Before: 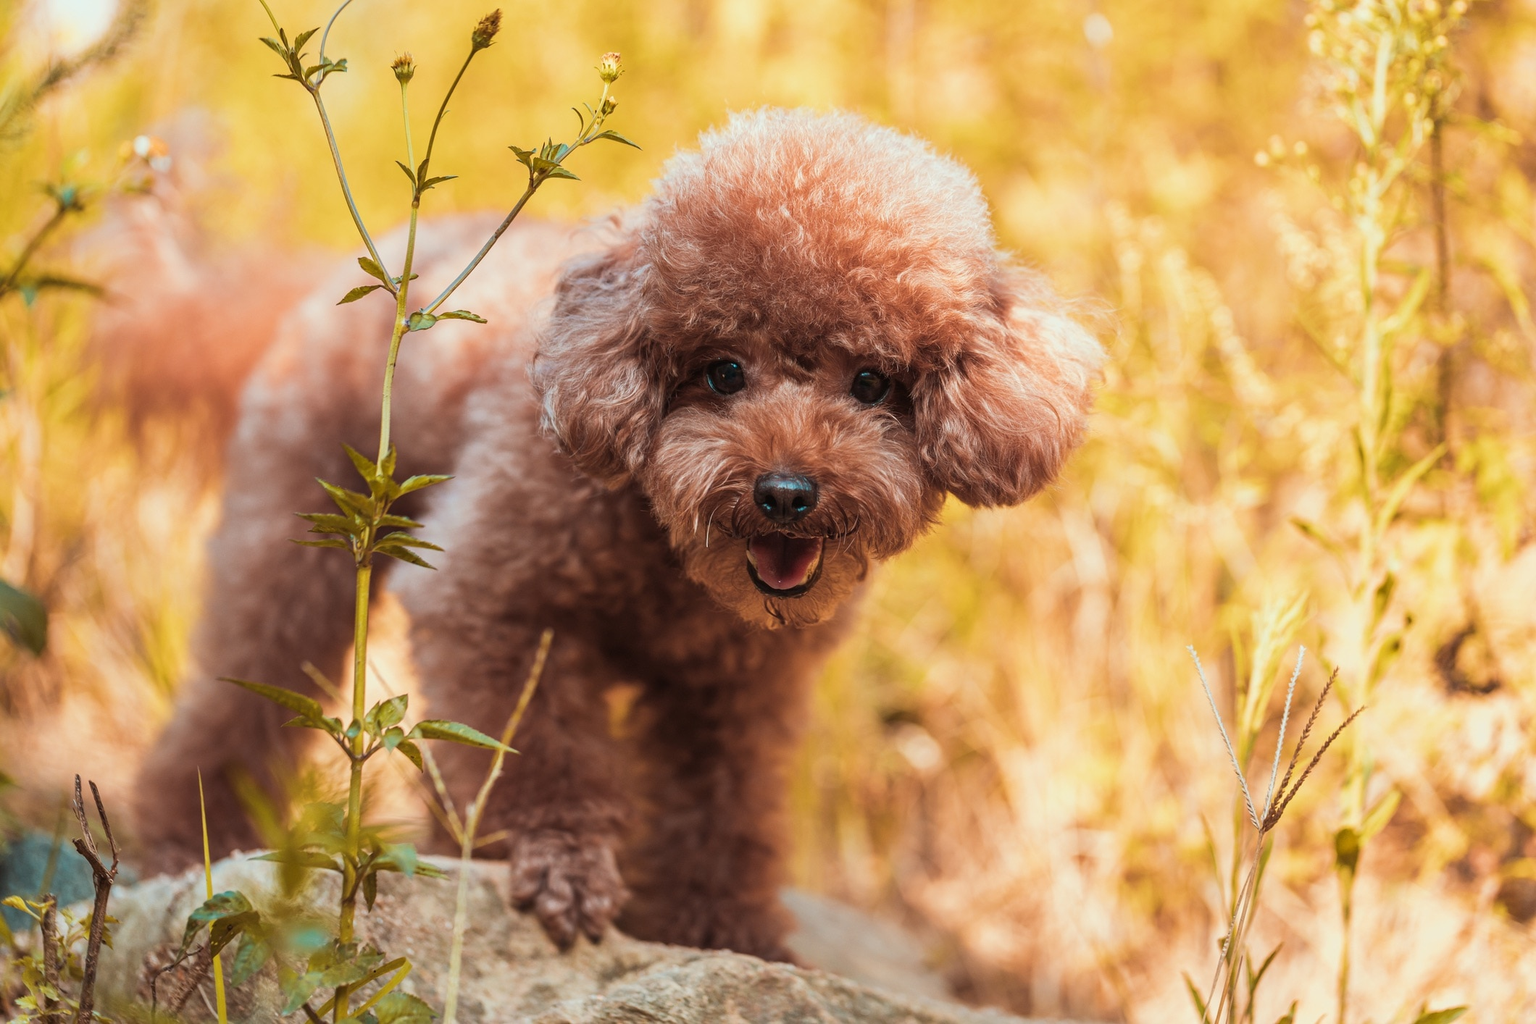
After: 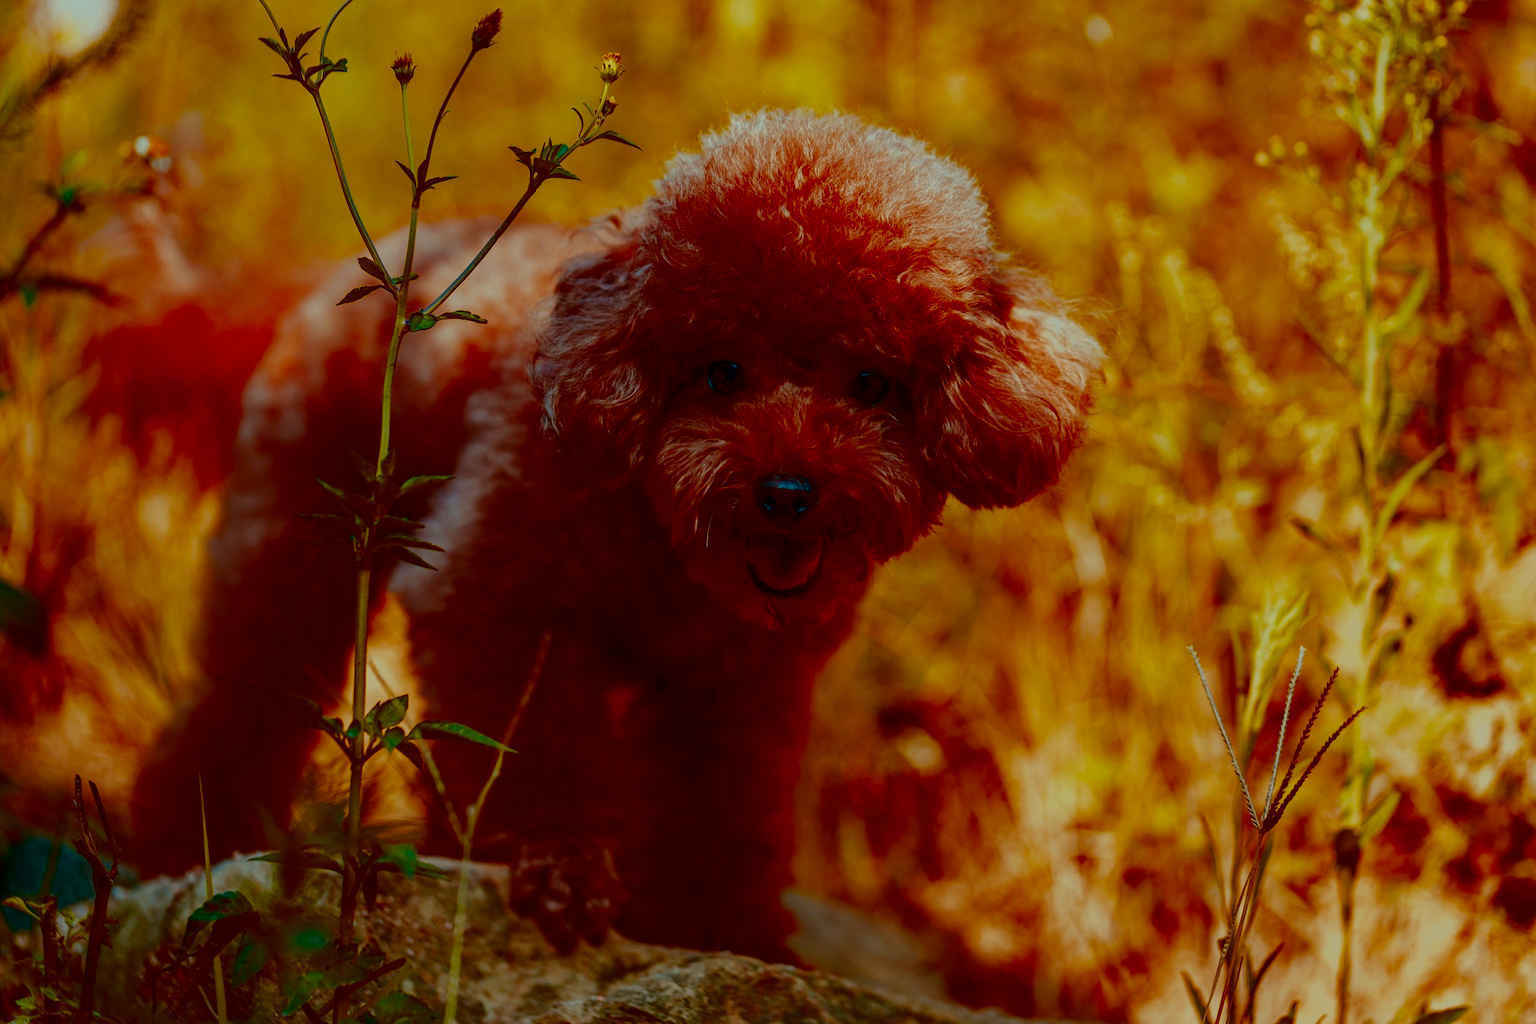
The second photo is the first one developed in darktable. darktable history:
contrast brightness saturation: brightness -0.982, saturation 0.992
exposure: exposure -0.181 EV, compensate highlight preservation false
